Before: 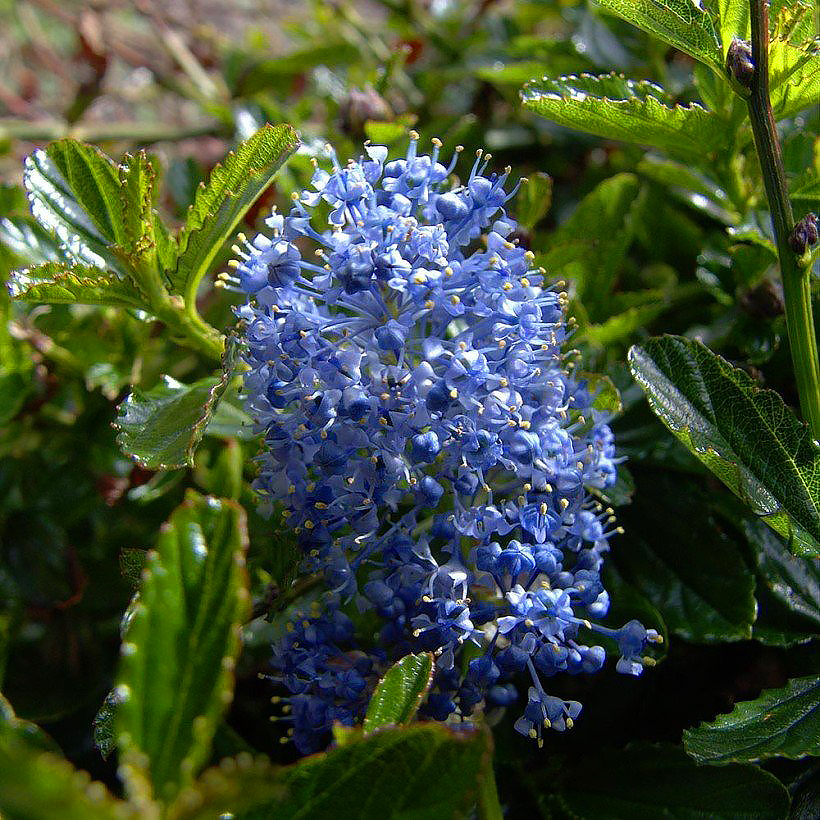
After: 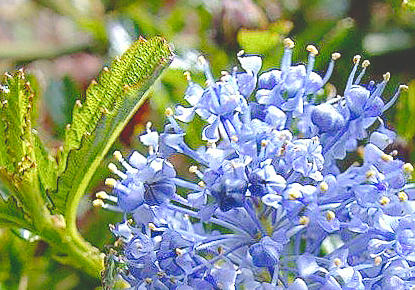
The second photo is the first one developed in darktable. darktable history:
sharpen: amount 0.478
tone curve: curves: ch0 [(0, 0) (0.003, 0.001) (0.011, 0.004) (0.025, 0.013) (0.044, 0.022) (0.069, 0.035) (0.1, 0.053) (0.136, 0.088) (0.177, 0.149) (0.224, 0.213) (0.277, 0.293) (0.335, 0.381) (0.399, 0.463) (0.468, 0.546) (0.543, 0.616) (0.623, 0.693) (0.709, 0.766) (0.801, 0.843) (0.898, 0.921) (1, 1)], preserve colors none
bloom: size 40%
crop: left 10.121%, top 10.631%, right 36.218%, bottom 51.526%
rotate and perspective: rotation 0.062°, lens shift (vertical) 0.115, lens shift (horizontal) -0.133, crop left 0.047, crop right 0.94, crop top 0.061, crop bottom 0.94
